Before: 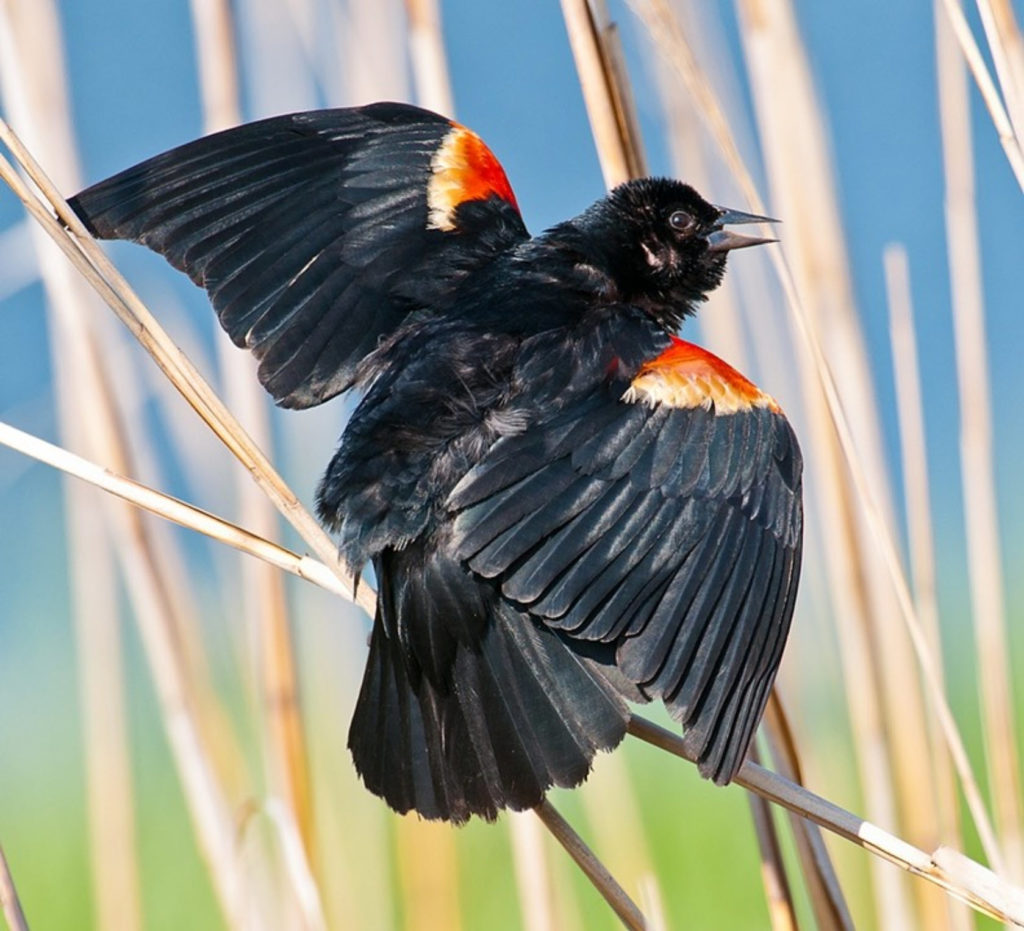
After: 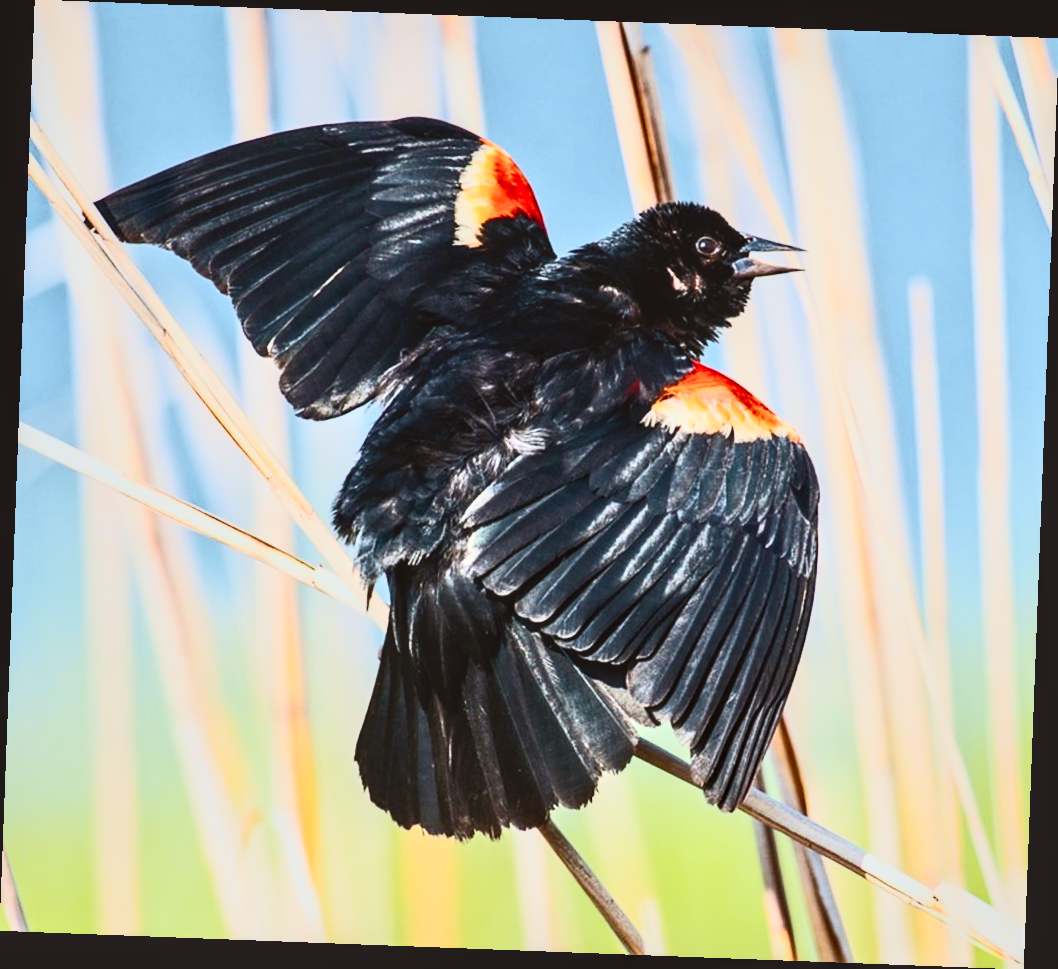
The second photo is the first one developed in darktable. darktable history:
tone curve: curves: ch0 [(0, 0.024) (0.119, 0.146) (0.474, 0.485) (0.718, 0.739) (0.817, 0.839) (1, 0.998)]; ch1 [(0, 0) (0.377, 0.416) (0.439, 0.451) (0.477, 0.477) (0.501, 0.503) (0.538, 0.544) (0.58, 0.602) (0.664, 0.676) (0.783, 0.804) (1, 1)]; ch2 [(0, 0) (0.38, 0.405) (0.463, 0.456) (0.498, 0.497) (0.524, 0.535) (0.578, 0.576) (0.648, 0.665) (1, 1)], color space Lab, independent channels, preserve colors none
local contrast: on, module defaults
color correction: highlights a* -2.73, highlights b* -2.09, shadows a* 2.41, shadows b* 2.73
rotate and perspective: rotation 2.17°, automatic cropping off
contrast brightness saturation: contrast 0.62, brightness 0.34, saturation 0.14
filmic rgb: hardness 4.17
